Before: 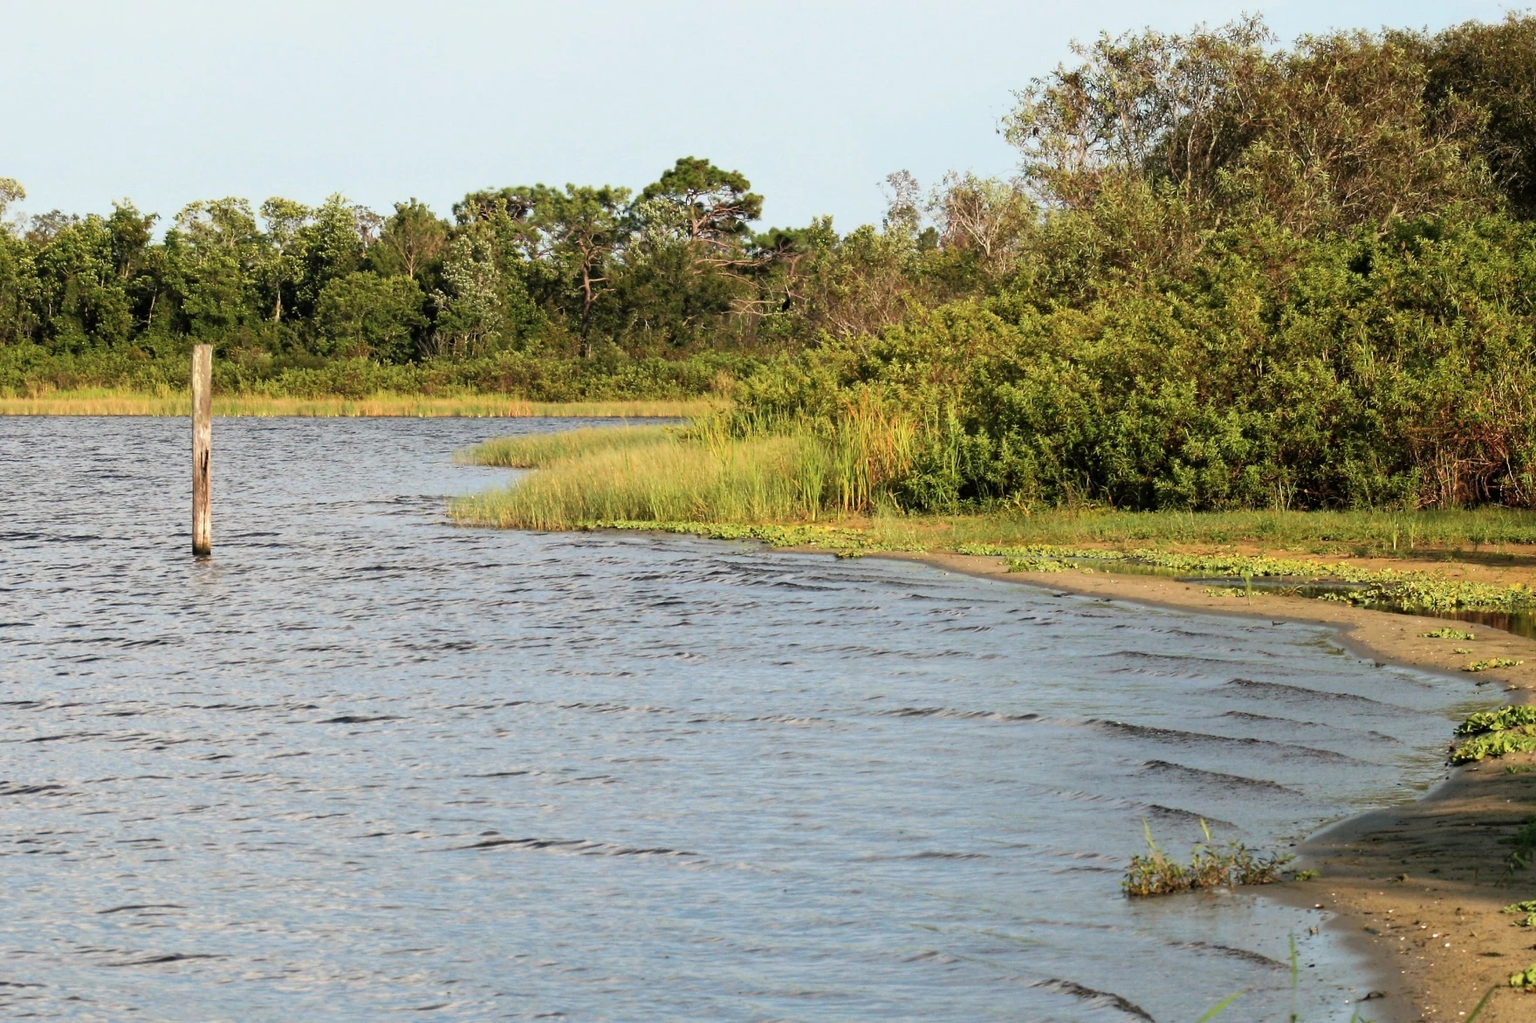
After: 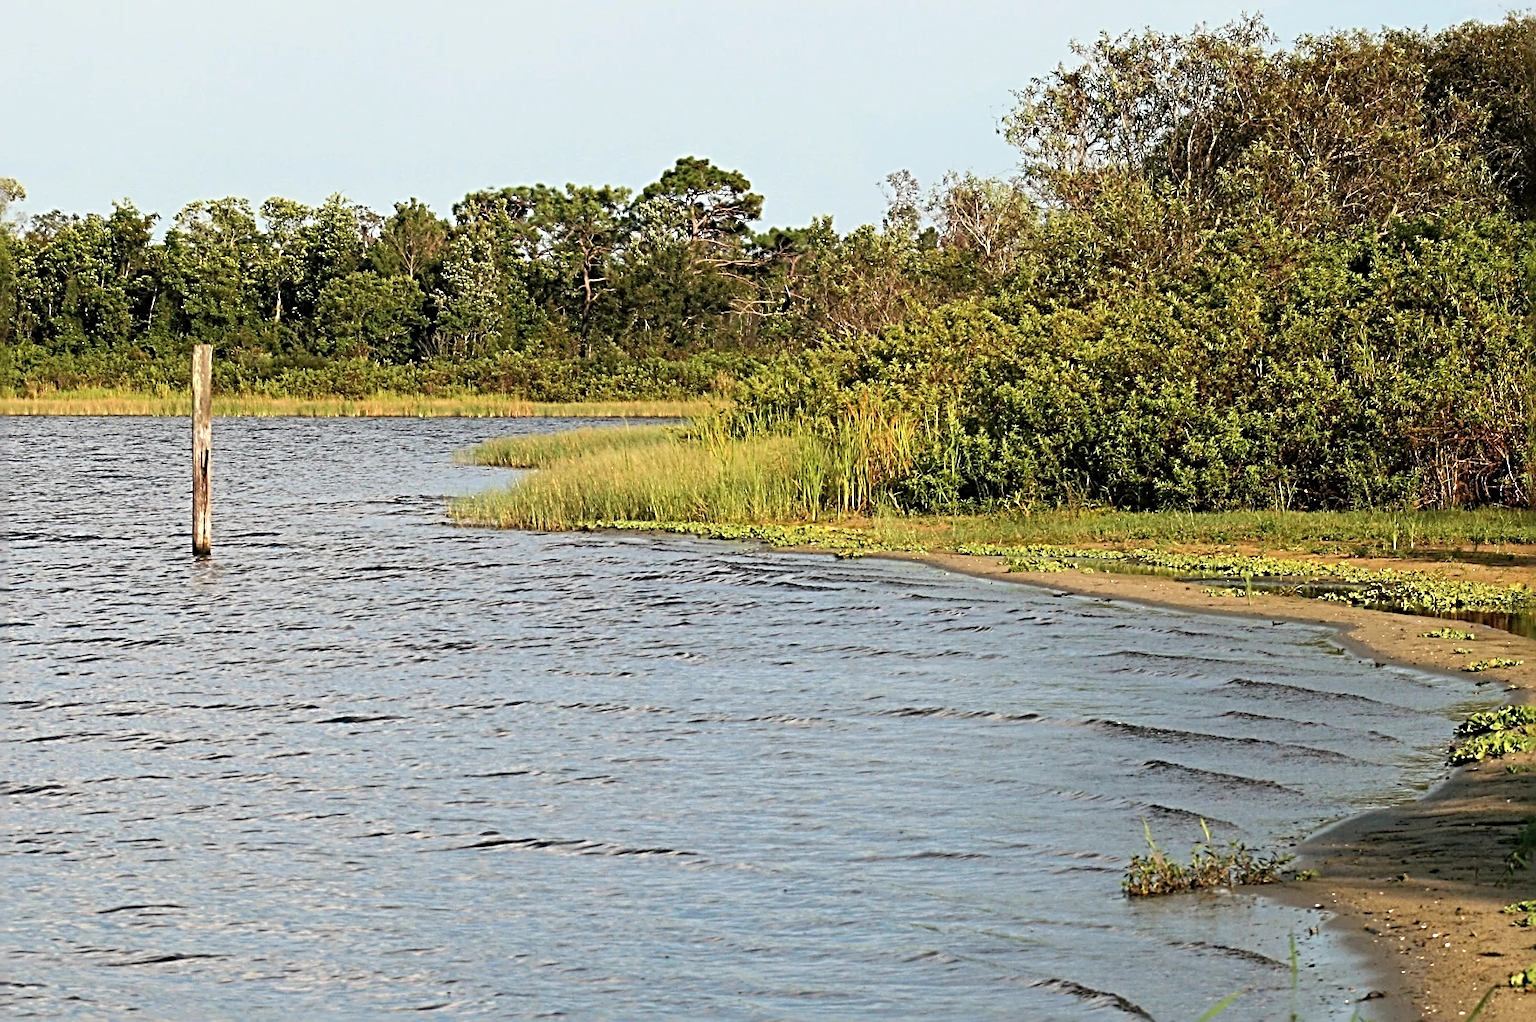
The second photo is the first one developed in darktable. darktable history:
sharpen: radius 3.647, amount 0.923
